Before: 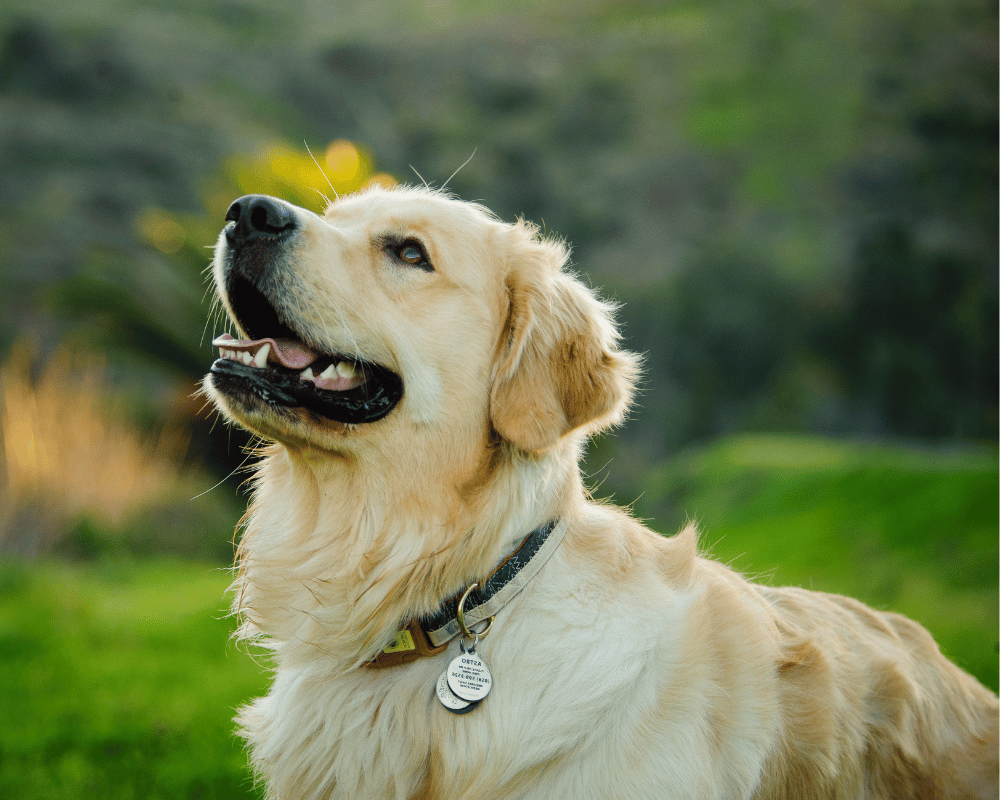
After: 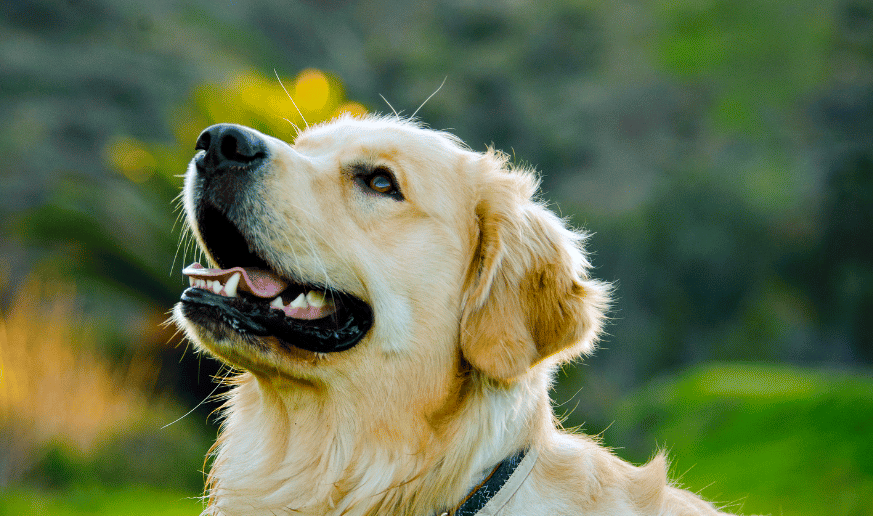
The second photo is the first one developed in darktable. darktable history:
crop: left 3.015%, top 8.969%, right 9.647%, bottom 26.457%
shadows and highlights: shadows 32, highlights -32, soften with gaussian
color calibration: illuminant as shot in camera, x 0.358, y 0.373, temperature 4628.91 K
color balance rgb: perceptual saturation grading › global saturation 34.05%, global vibrance 5.56%
contrast equalizer: octaves 7, y [[0.6 ×6], [0.55 ×6], [0 ×6], [0 ×6], [0 ×6]], mix 0.3
